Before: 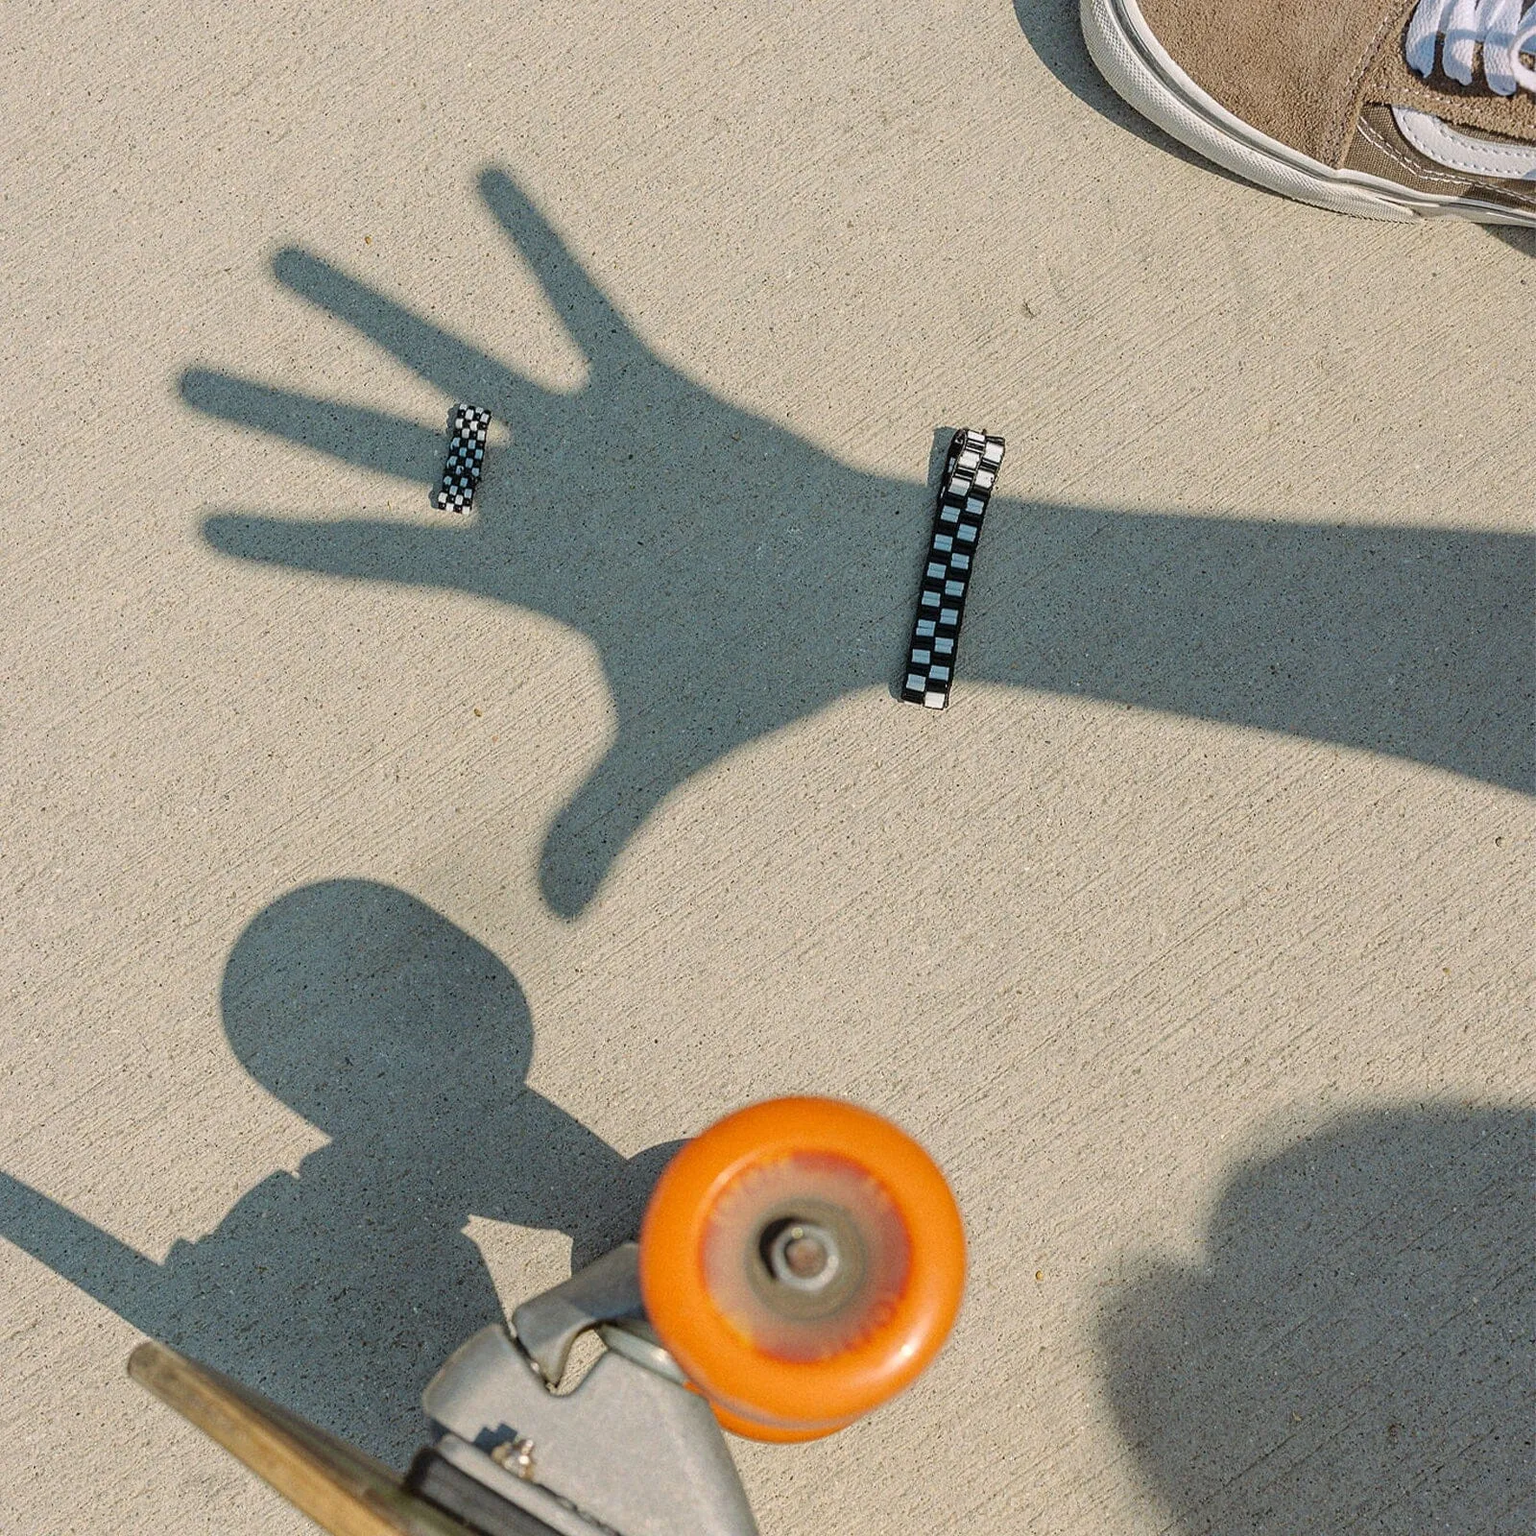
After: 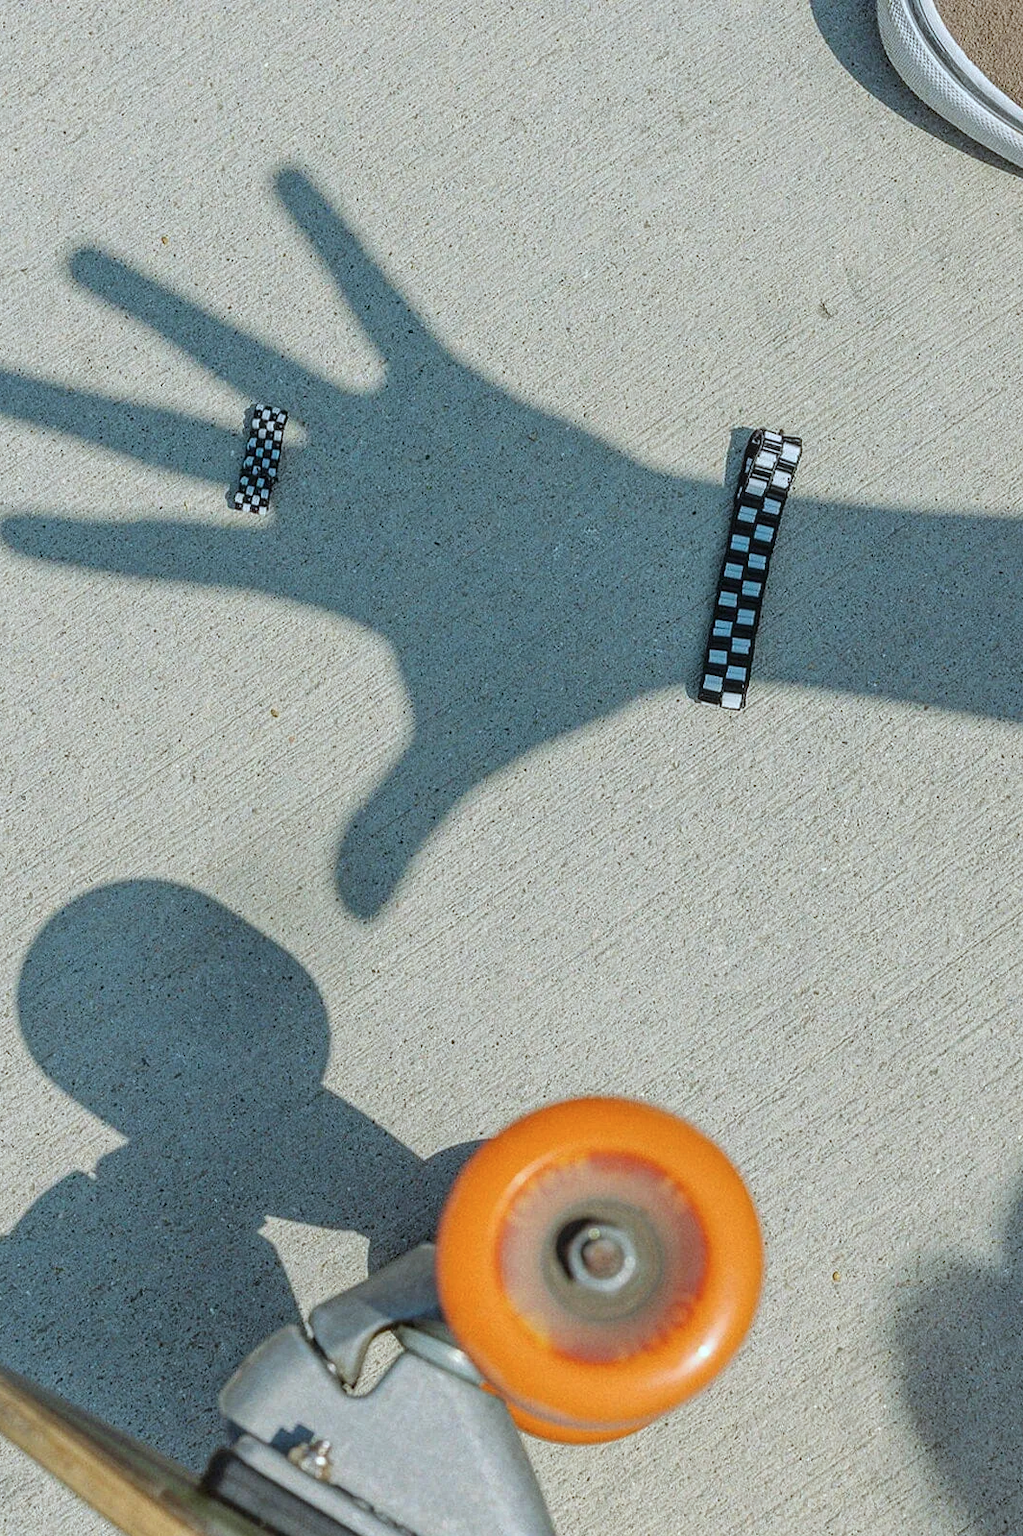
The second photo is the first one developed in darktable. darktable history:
crop and rotate: left 13.357%, right 20.038%
local contrast: detail 110%
color calibration: illuminant F (fluorescent), F source F9 (Cool White Deluxe 4150 K) – high CRI, x 0.374, y 0.373, temperature 4162.95 K
